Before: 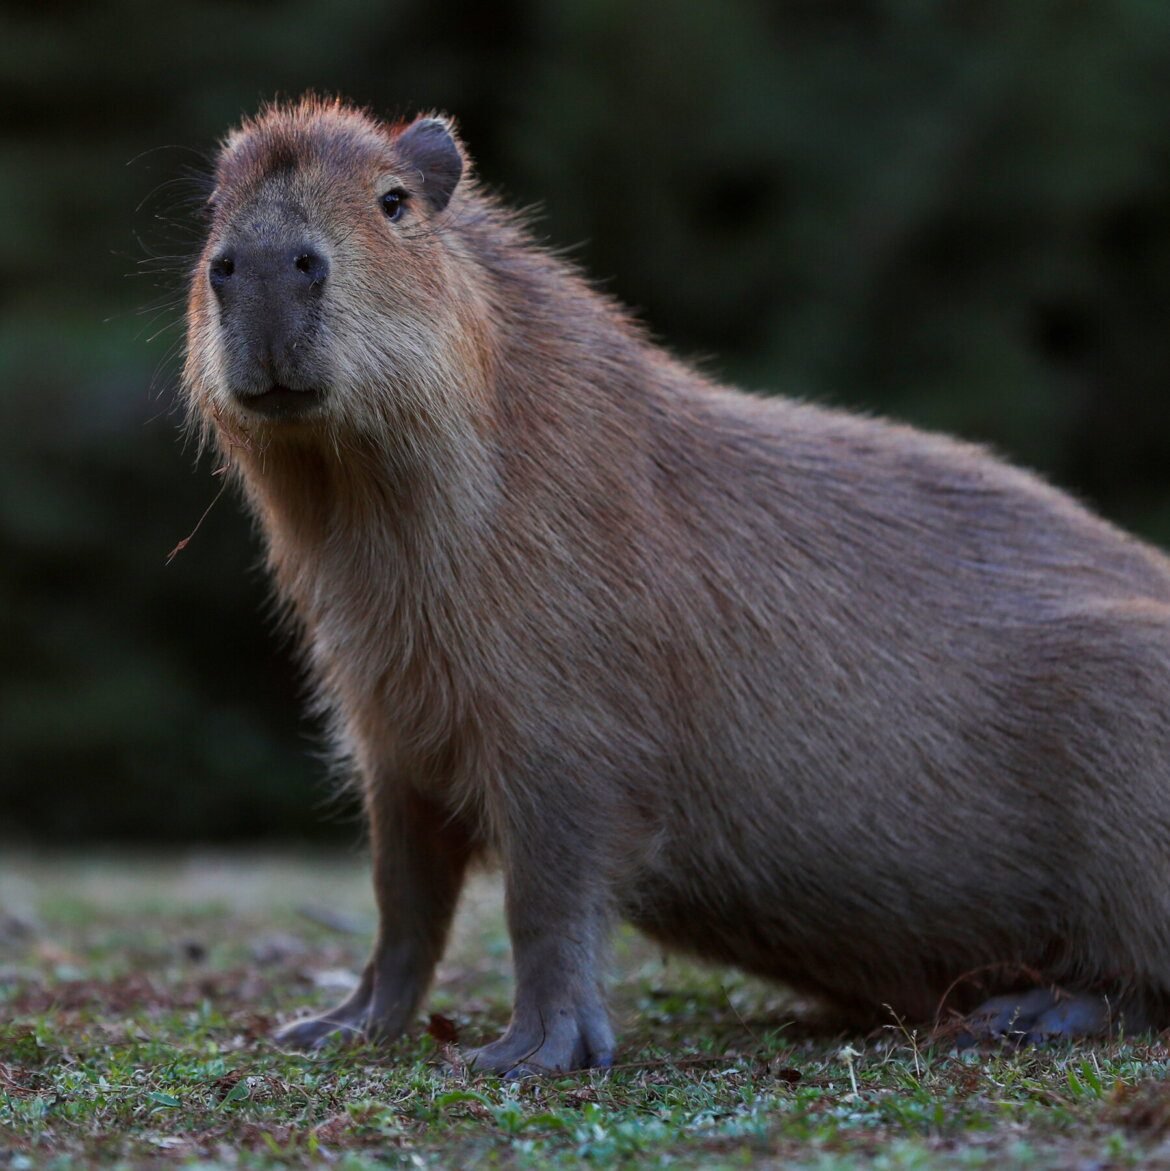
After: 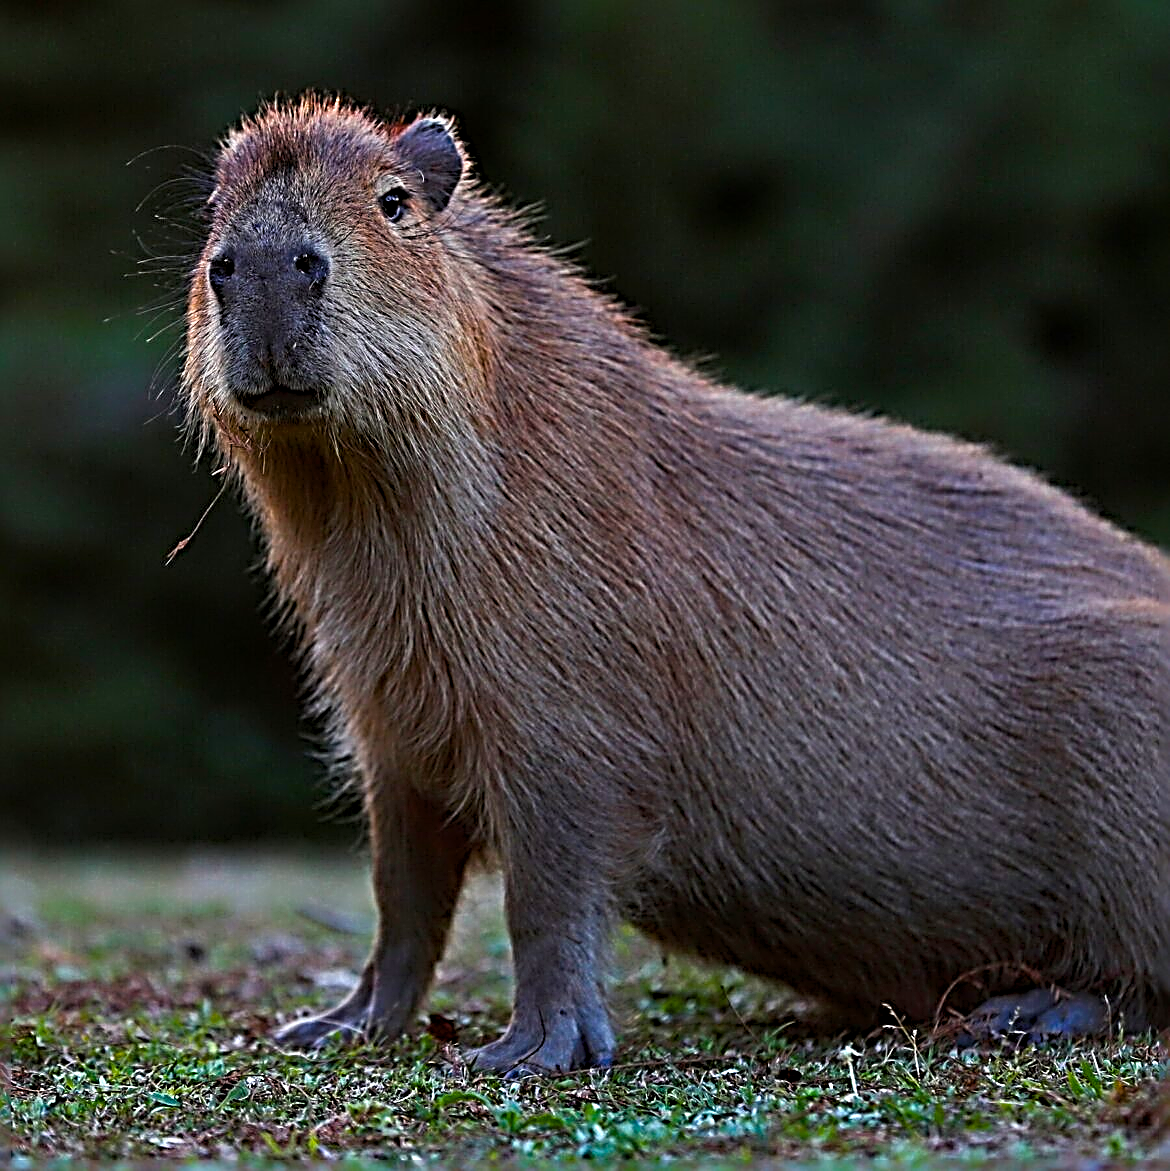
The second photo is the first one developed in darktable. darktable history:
color balance rgb: linear chroma grading › global chroma 15%, perceptual saturation grading › global saturation 30%
sharpen: radius 4.001, amount 2
